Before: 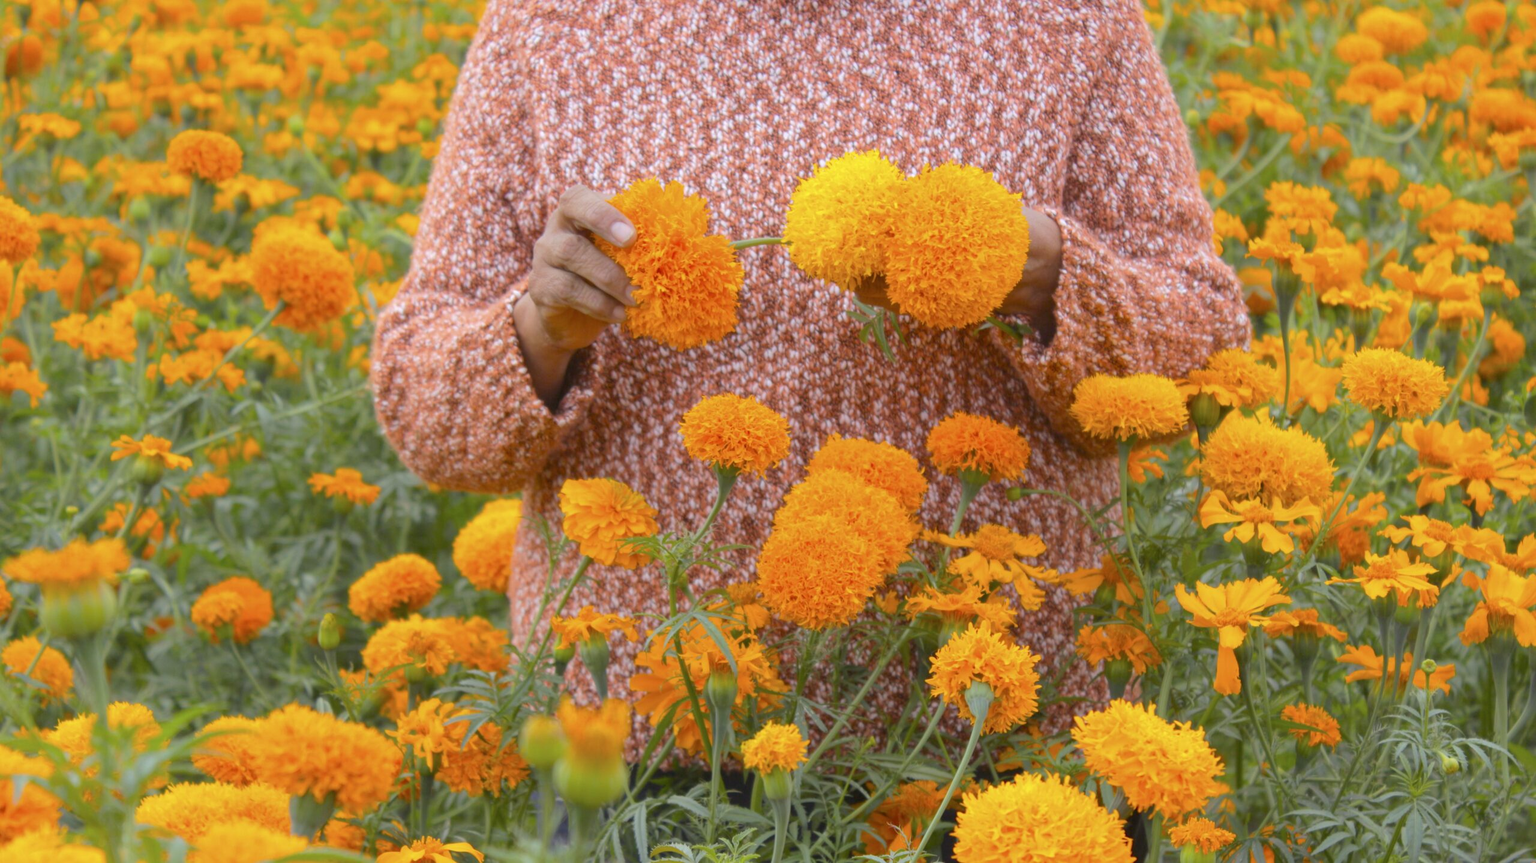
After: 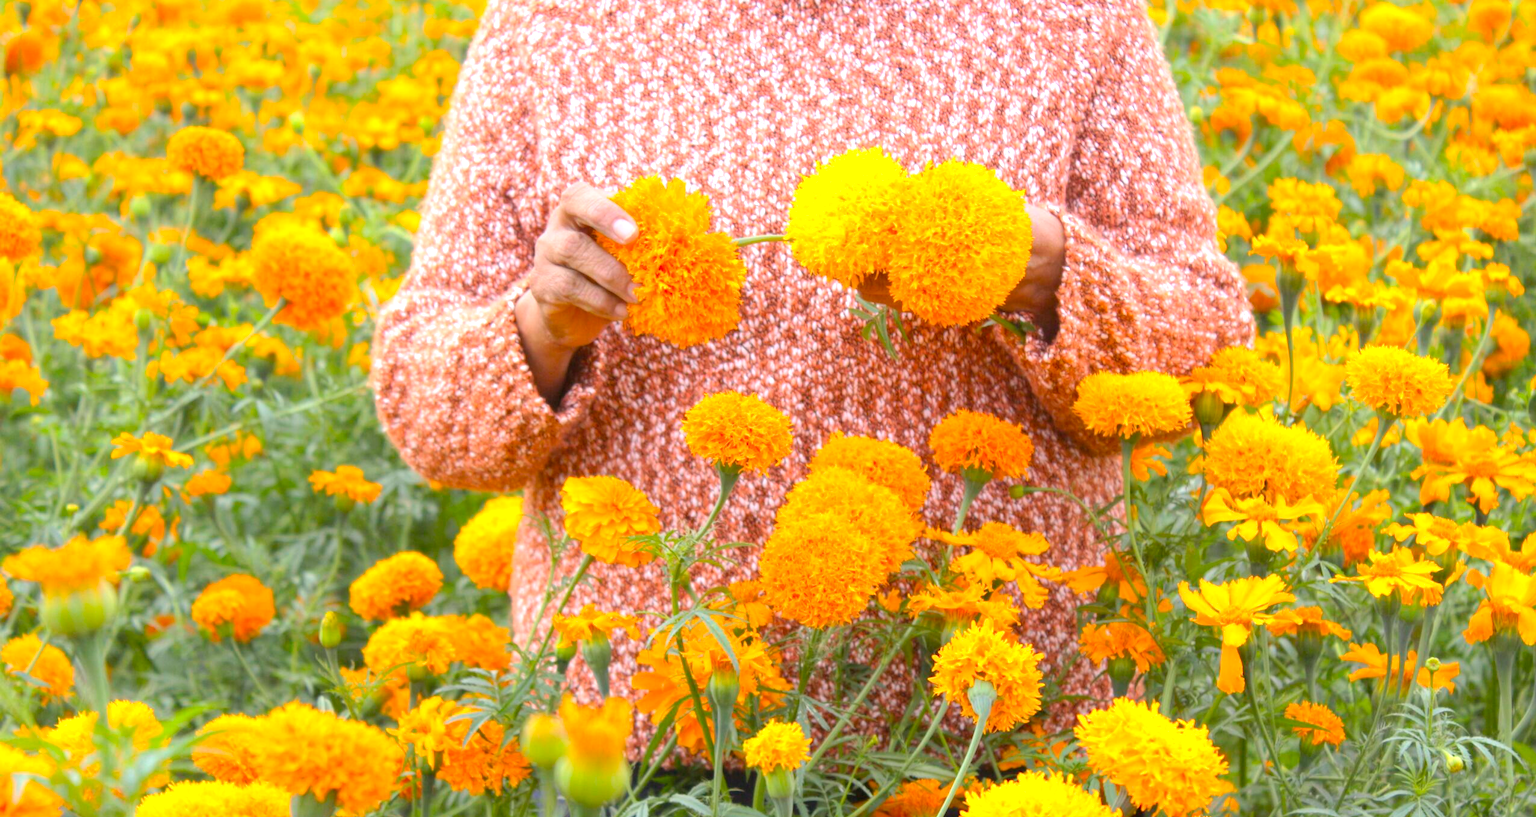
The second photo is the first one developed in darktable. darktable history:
levels: levels [0, 0.394, 0.787]
crop: top 0.448%, right 0.264%, bottom 5.045%
